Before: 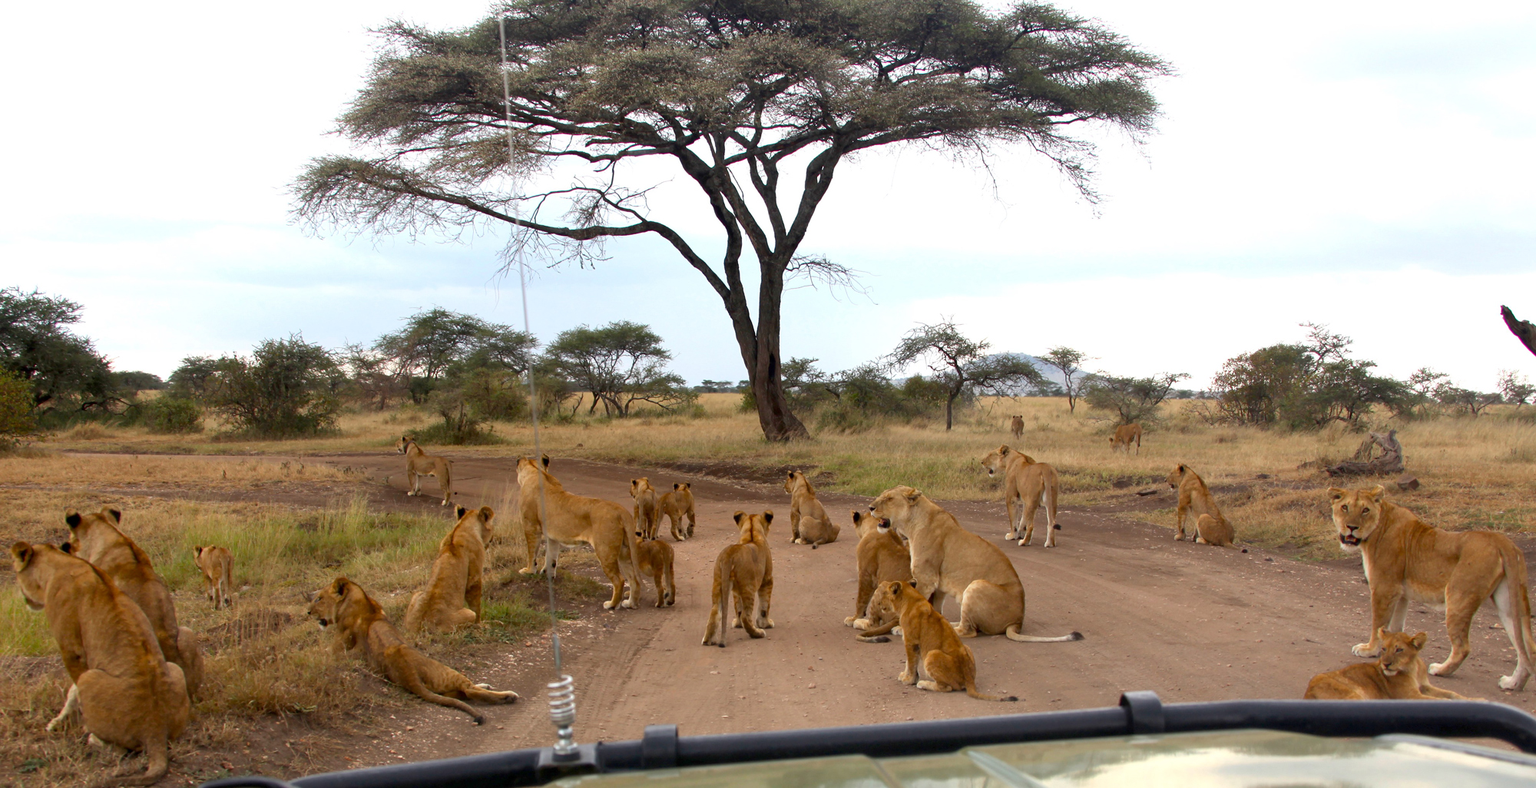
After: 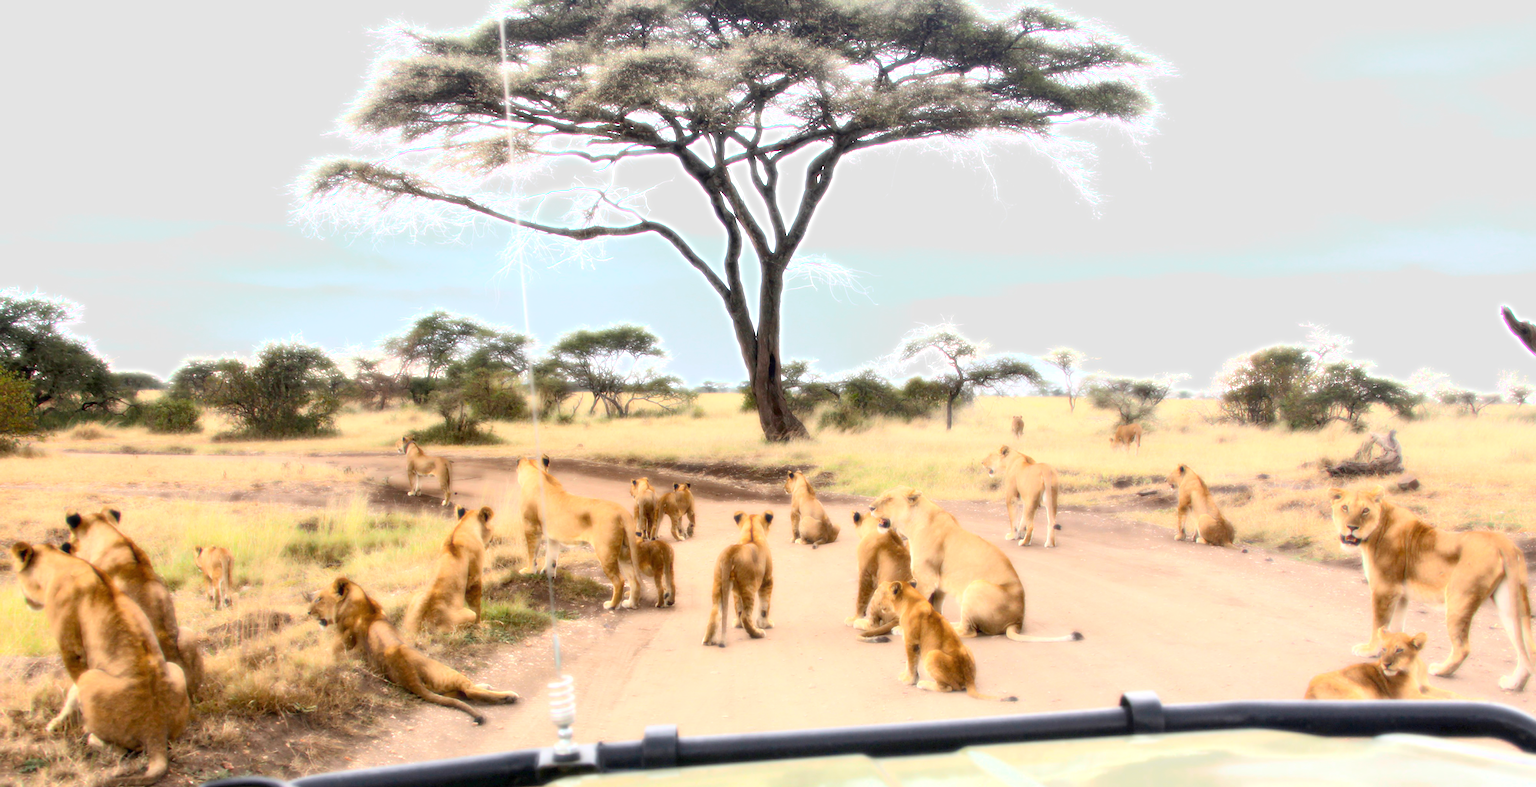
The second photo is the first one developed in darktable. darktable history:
exposure: black level correction 0, exposure 0.9 EV, compensate highlight preservation false
bloom: size 0%, threshold 54.82%, strength 8.31%
